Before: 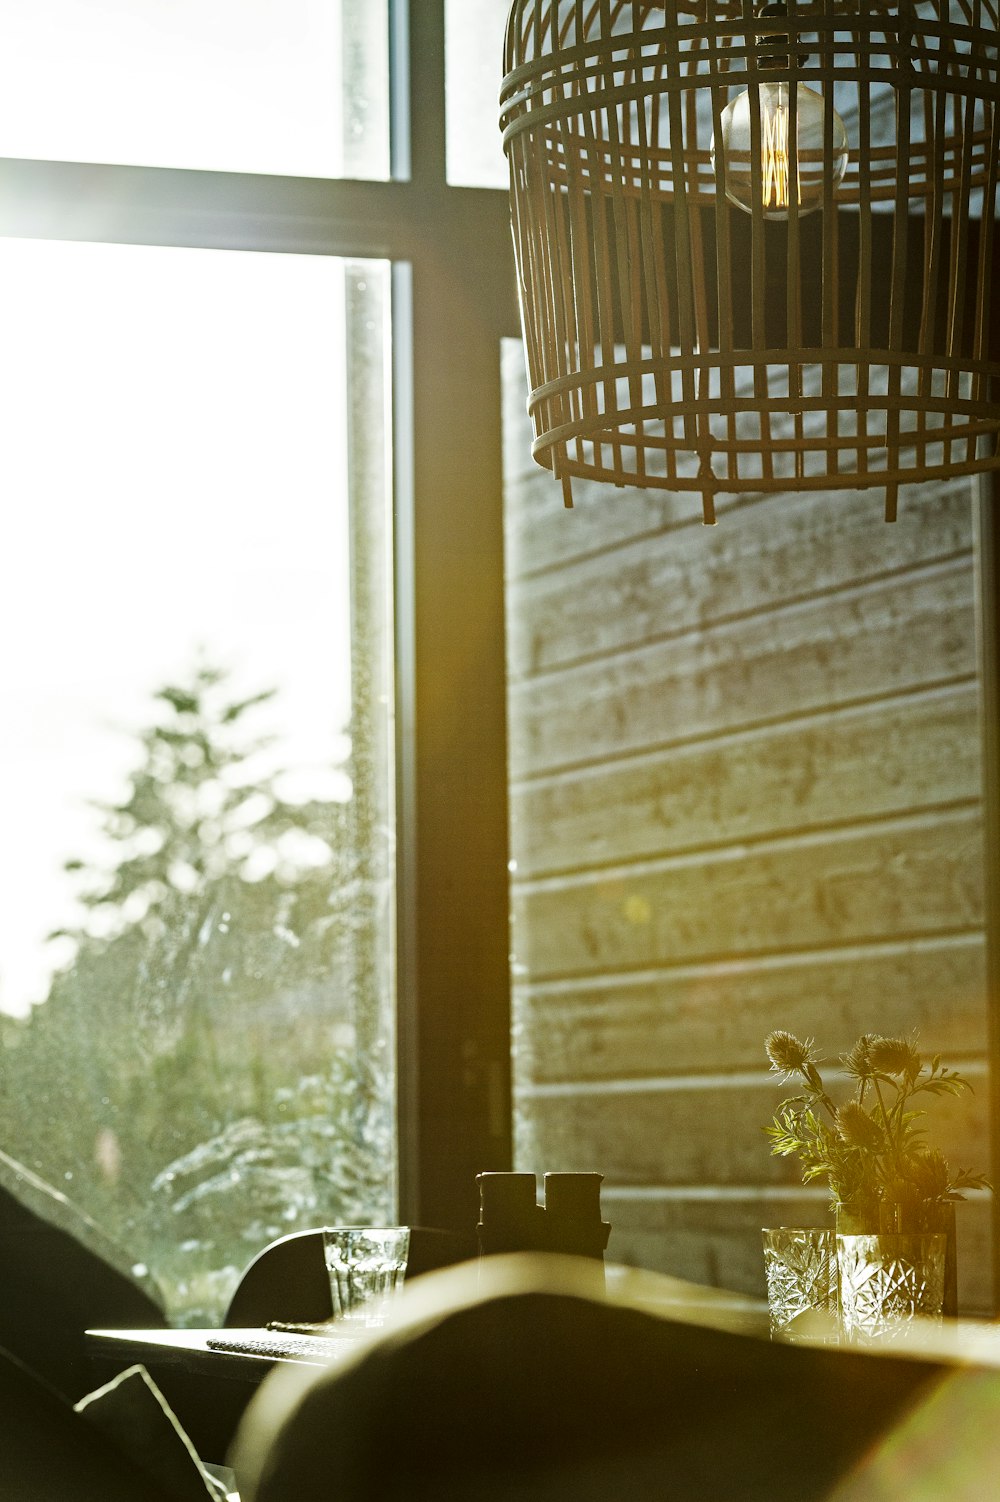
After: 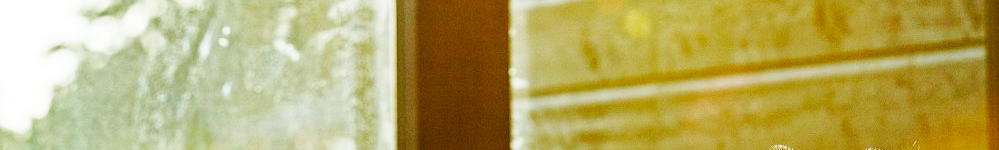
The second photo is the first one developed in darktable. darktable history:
base curve: curves: ch0 [(0, 0) (0.032, 0.025) (0.121, 0.166) (0.206, 0.329) (0.605, 0.79) (1, 1)], preserve colors none
crop and rotate: top 59.084%, bottom 30.916%
